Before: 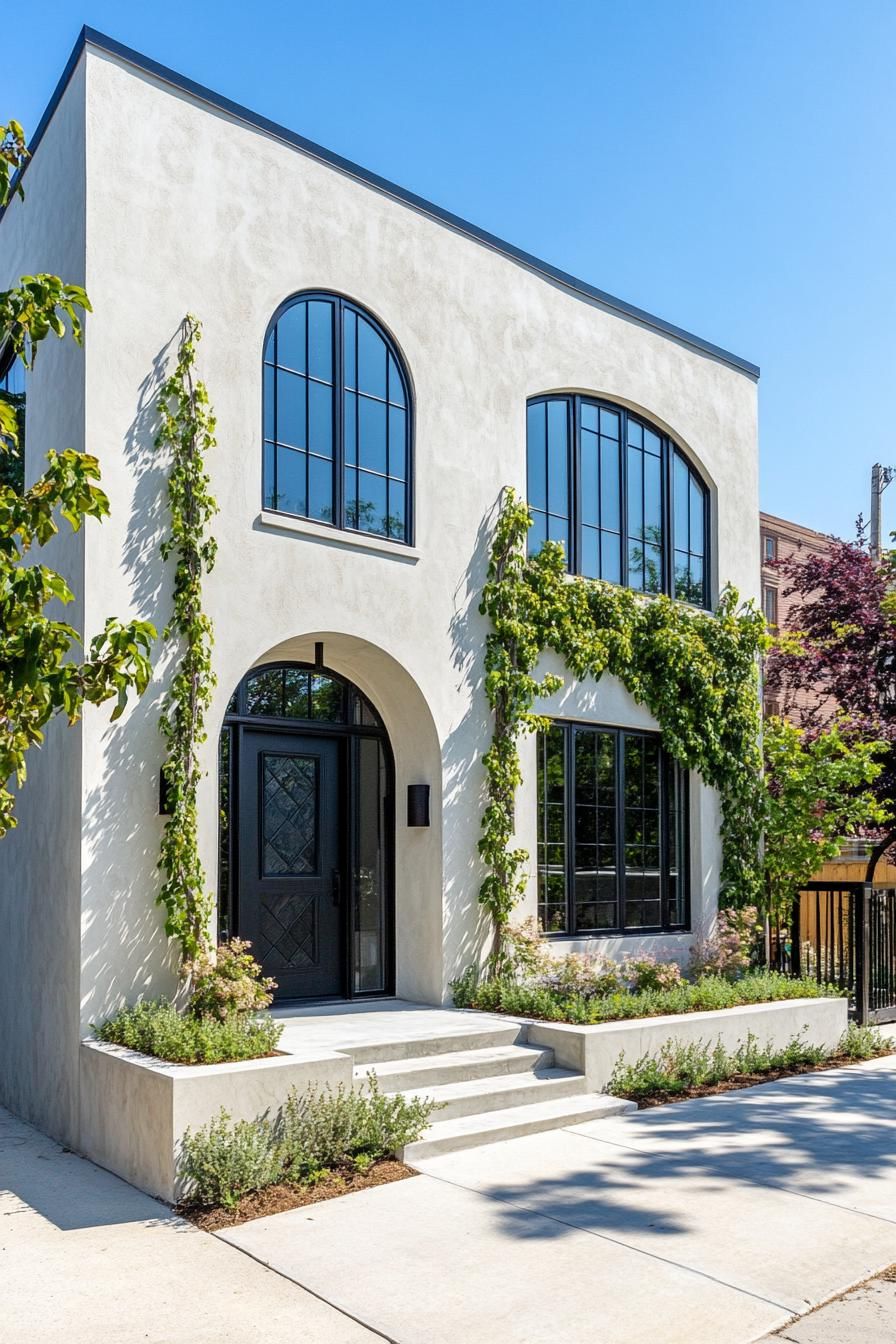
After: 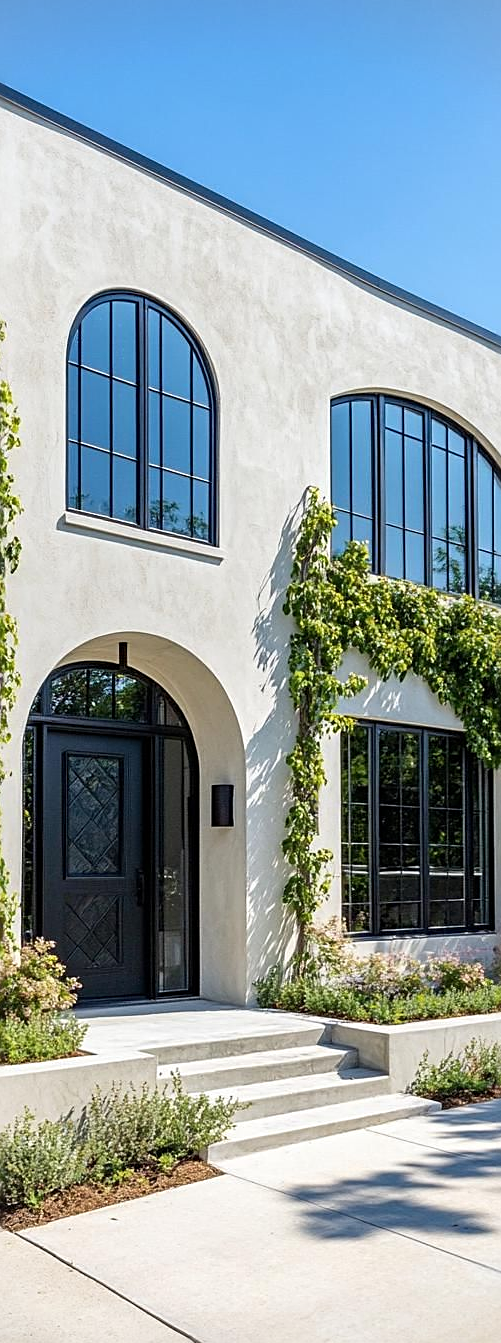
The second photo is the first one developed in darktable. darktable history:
sharpen: on, module defaults
crop: left 21.889%, right 22.15%, bottom 0.012%
vignetting: fall-off start 91.49%
